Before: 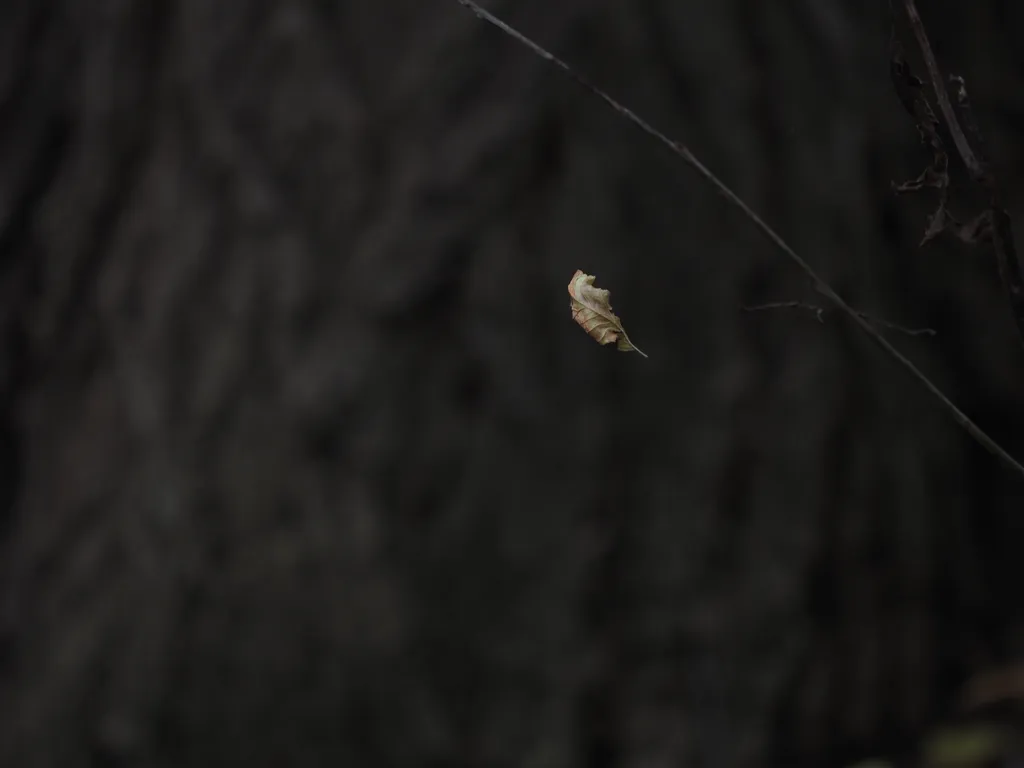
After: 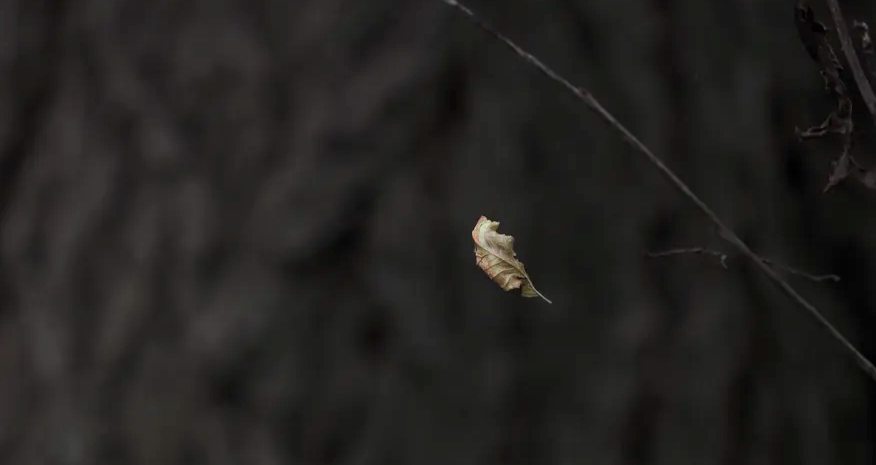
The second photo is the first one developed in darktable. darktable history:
crop and rotate: left 9.461%, top 7.138%, right 4.971%, bottom 32.217%
local contrast: highlights 100%, shadows 99%, detail 119%, midtone range 0.2
exposure: black level correction 0.001, exposure 0.499 EV, compensate highlight preservation false
